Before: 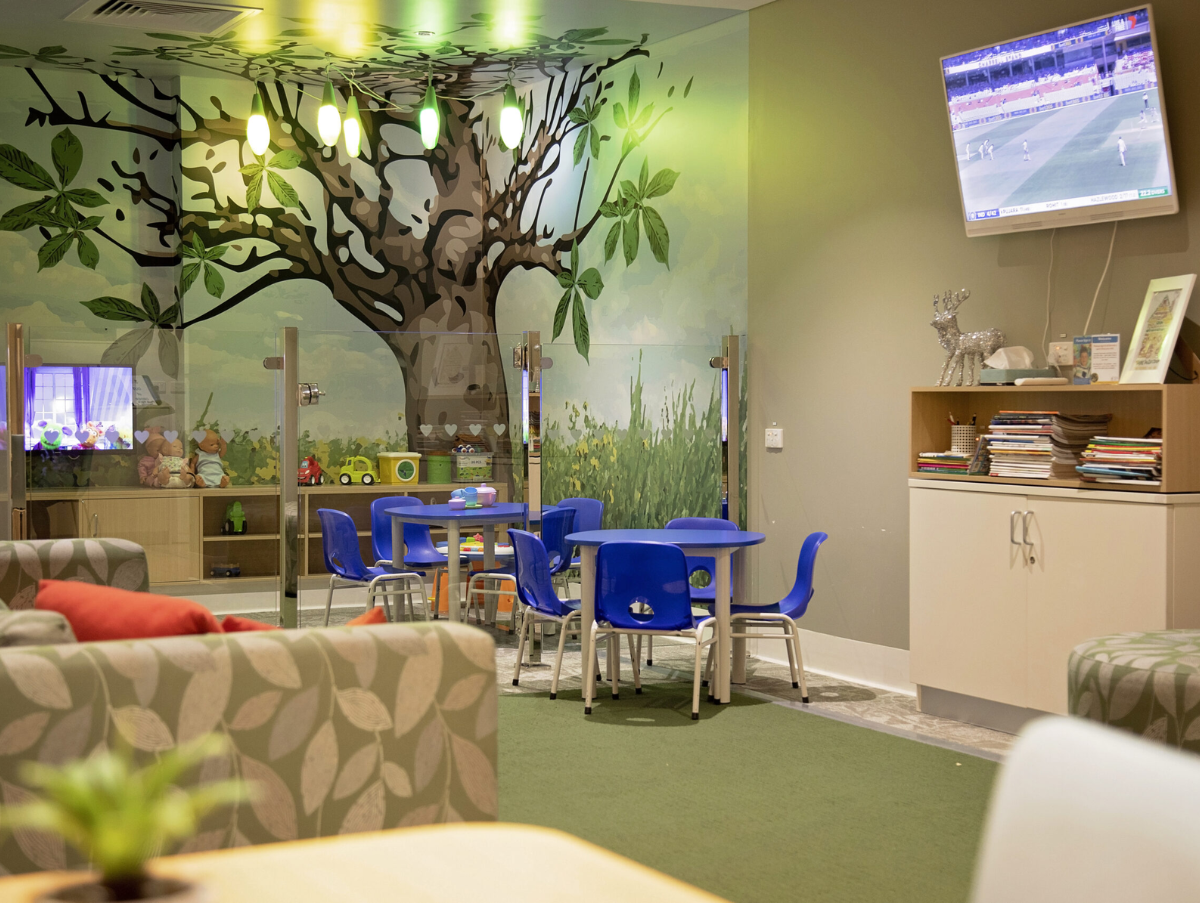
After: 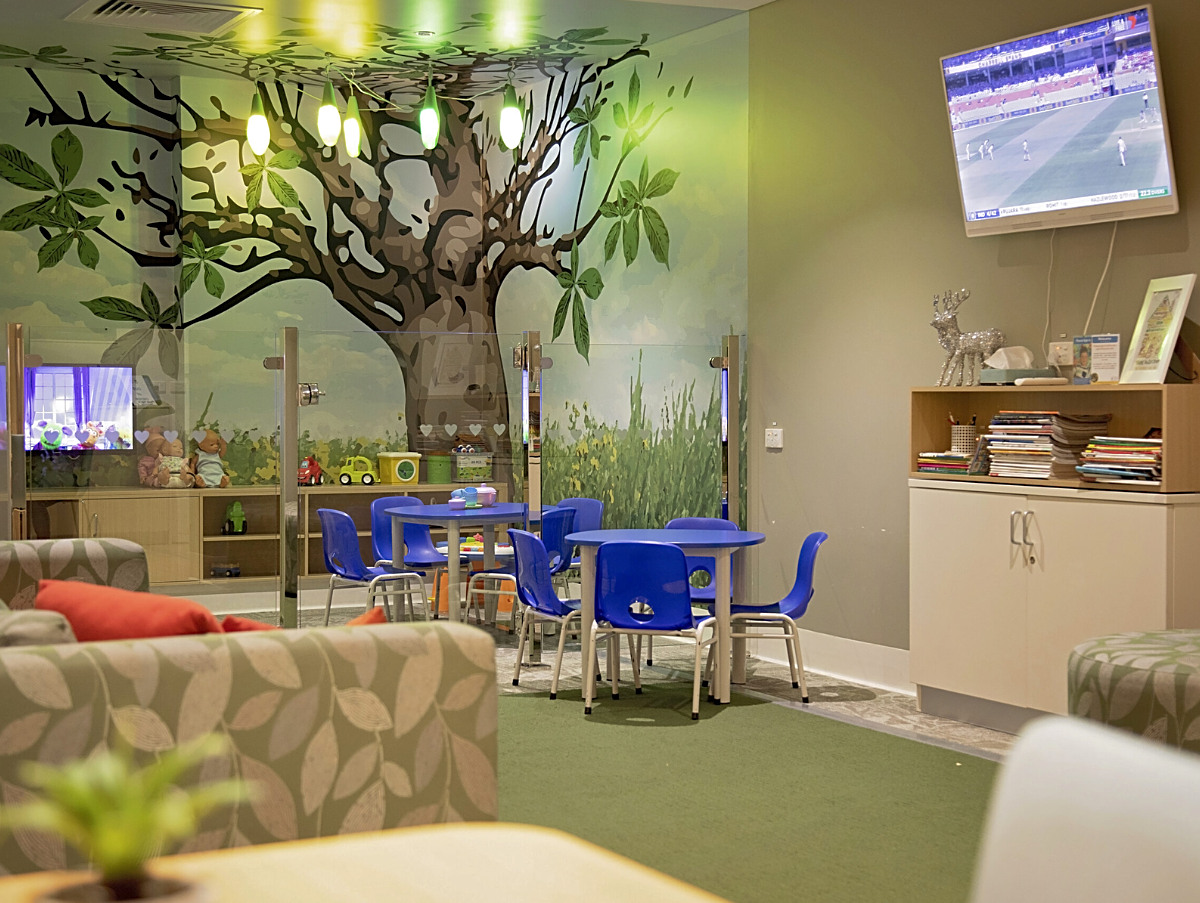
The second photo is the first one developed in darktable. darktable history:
shadows and highlights: highlights color adjustment 40.18%
sharpen: on, module defaults
